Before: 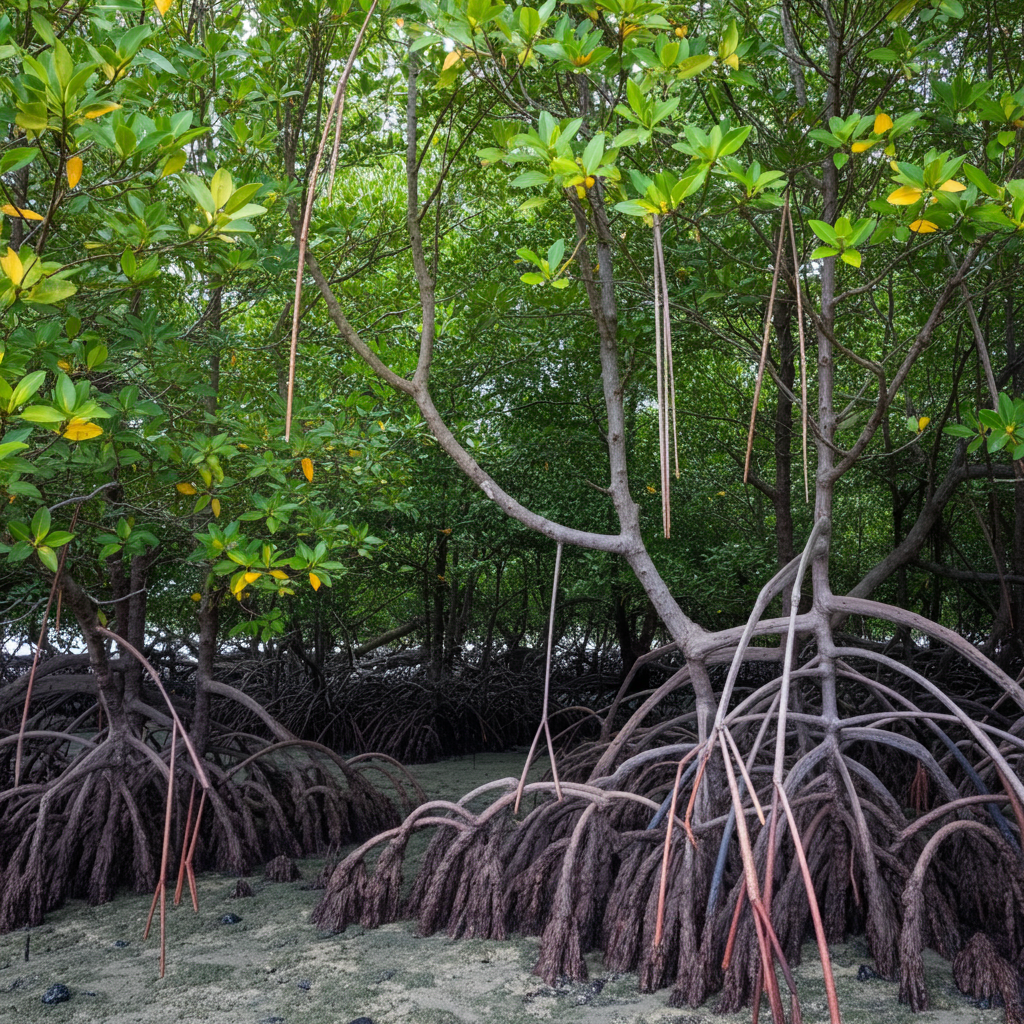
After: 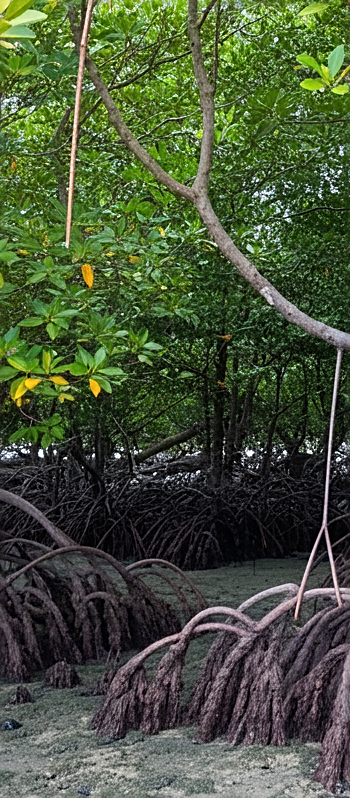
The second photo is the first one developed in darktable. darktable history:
crop and rotate: left 21.579%, top 19.013%, right 44.166%, bottom 2.979%
exposure: exposure 0.081 EV, compensate highlight preservation false
sharpen: amount 0.543
